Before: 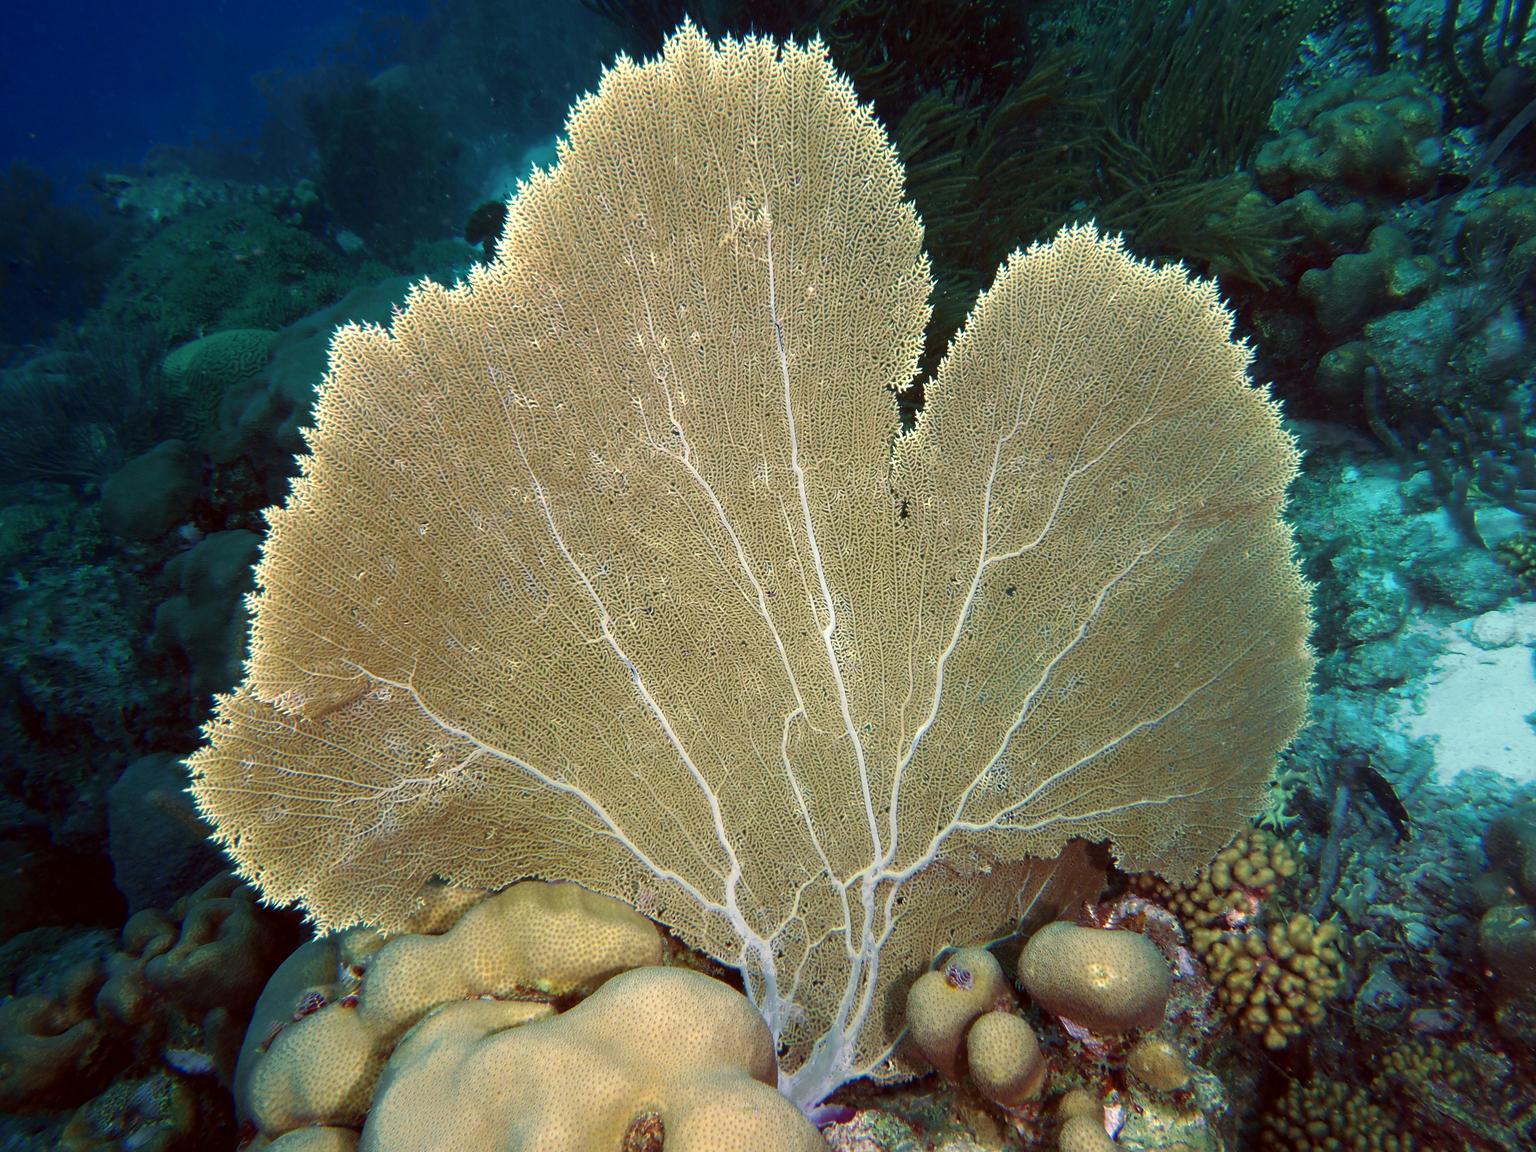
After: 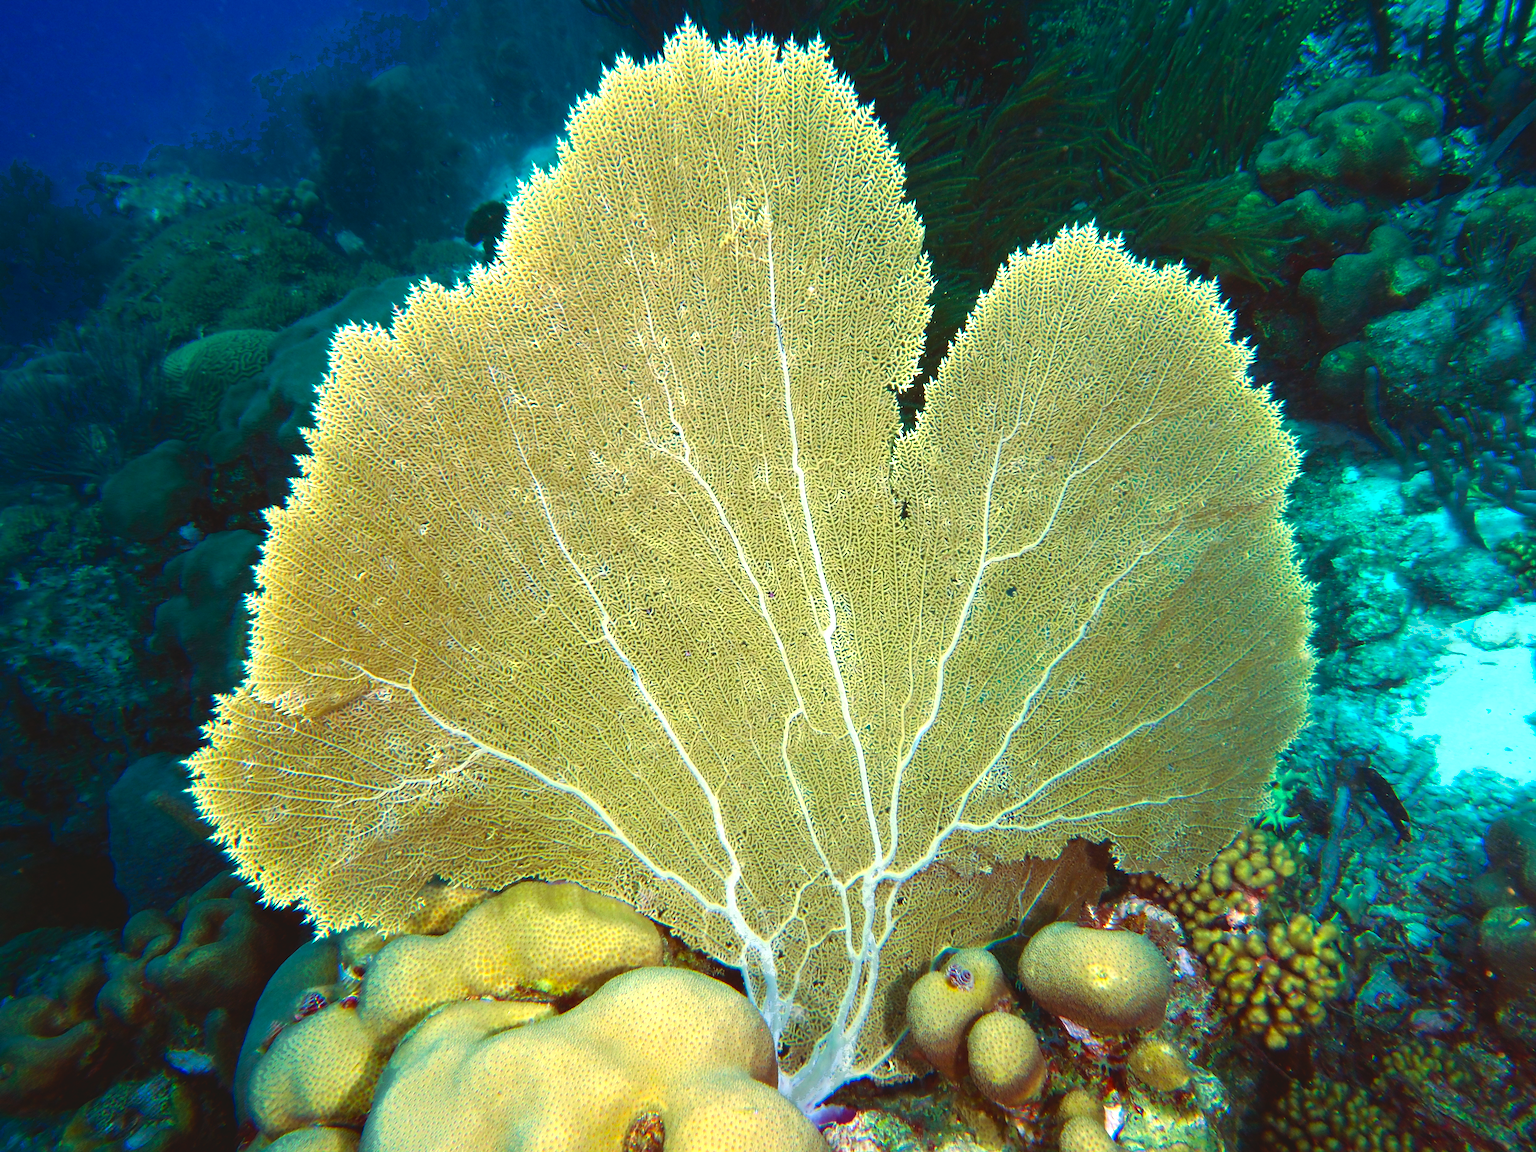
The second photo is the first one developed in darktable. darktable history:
color correction: highlights a* -7.63, highlights b* 1.57, shadows a* -3.05, saturation 1.4
tone equalizer: -8 EV -0.377 EV, -7 EV -0.372 EV, -6 EV -0.369 EV, -5 EV -0.194 EV, -3 EV 0.22 EV, -2 EV 0.31 EV, -1 EV 0.386 EV, +0 EV 0.444 EV, edges refinement/feathering 500, mask exposure compensation -1.57 EV, preserve details no
contrast brightness saturation: contrast -0.121
levels: white 99.94%, levels [0, 0.43, 0.859]
